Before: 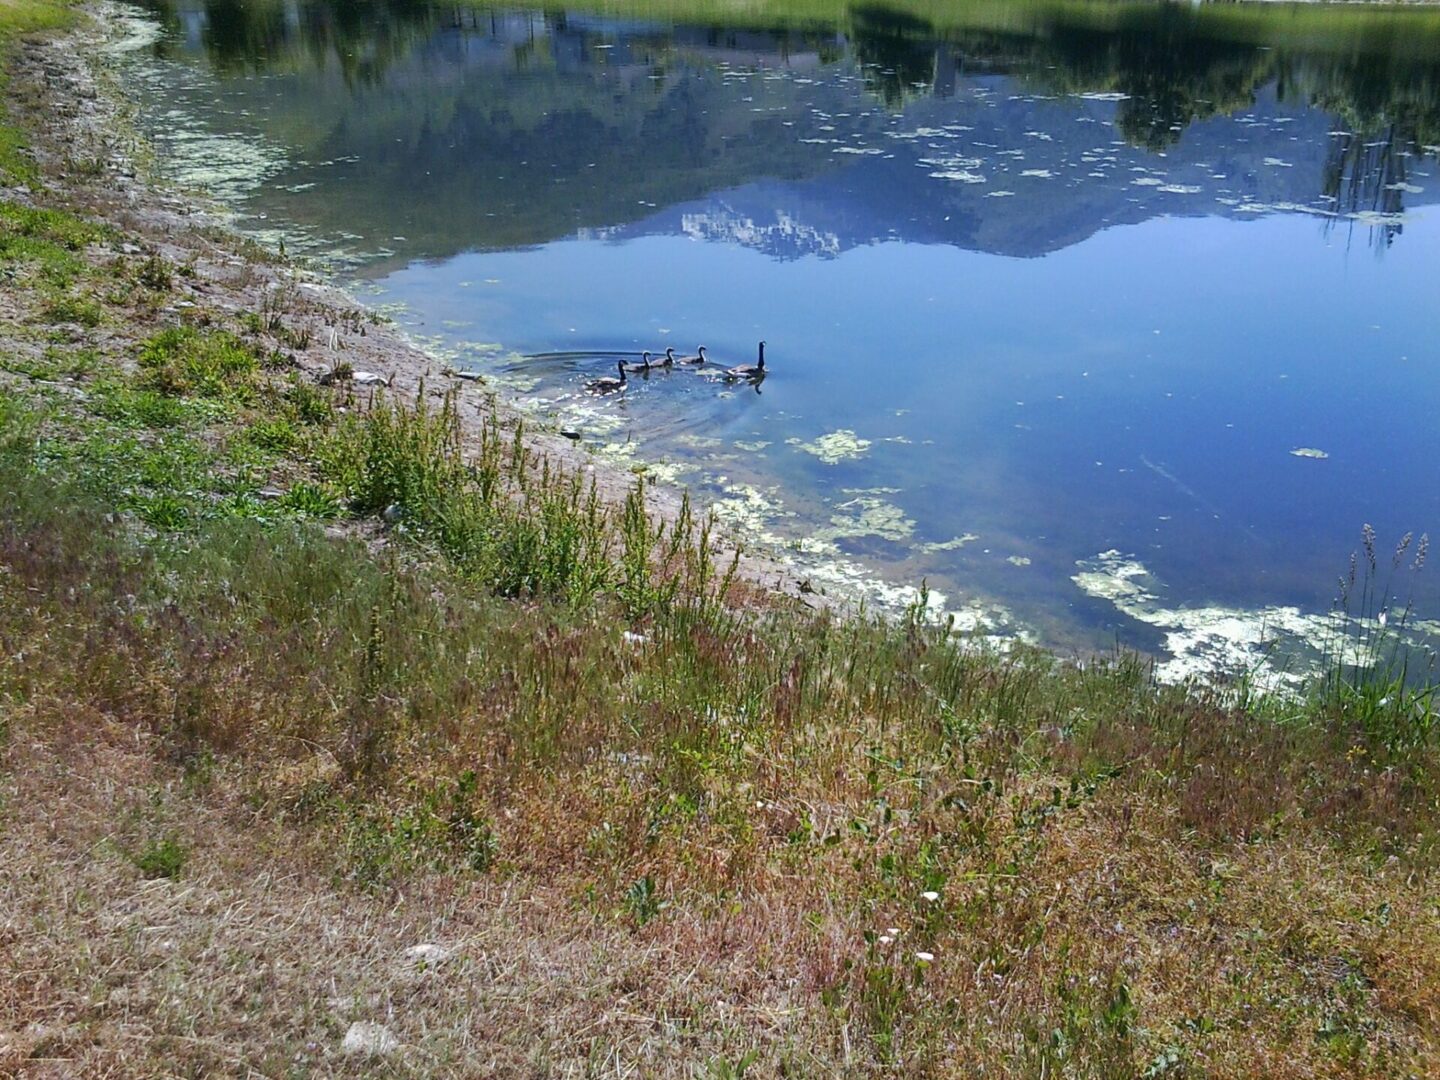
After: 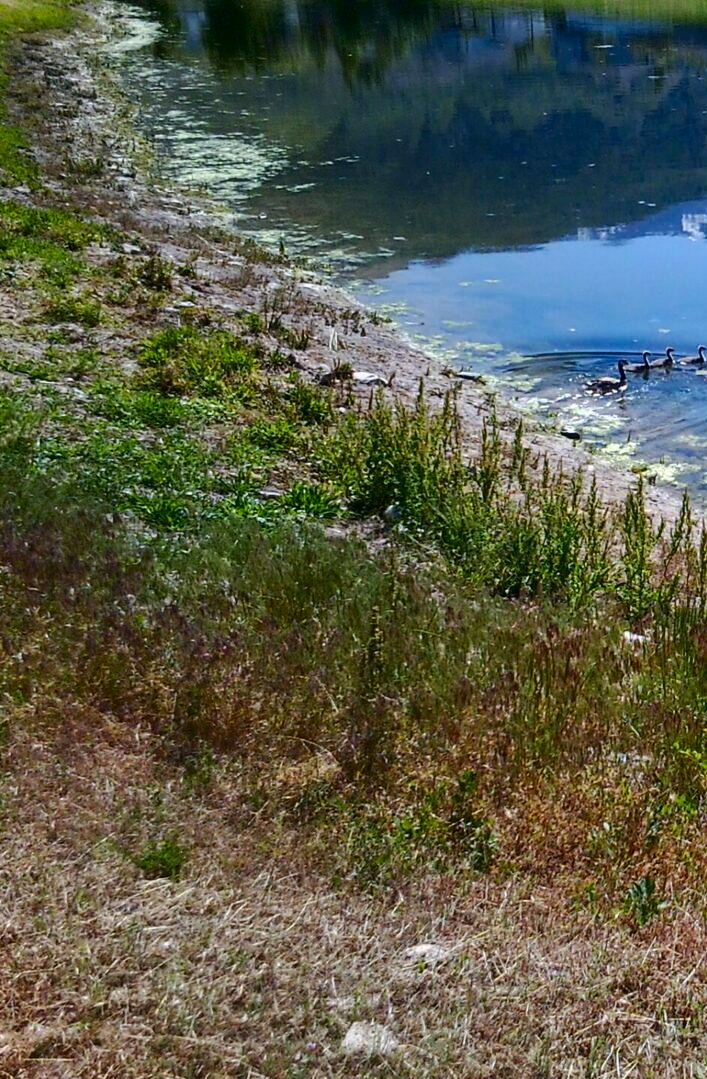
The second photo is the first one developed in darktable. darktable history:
crop and rotate: left 0%, top 0%, right 50.845%
contrast brightness saturation: contrast 0.19, brightness -0.11, saturation 0.21
